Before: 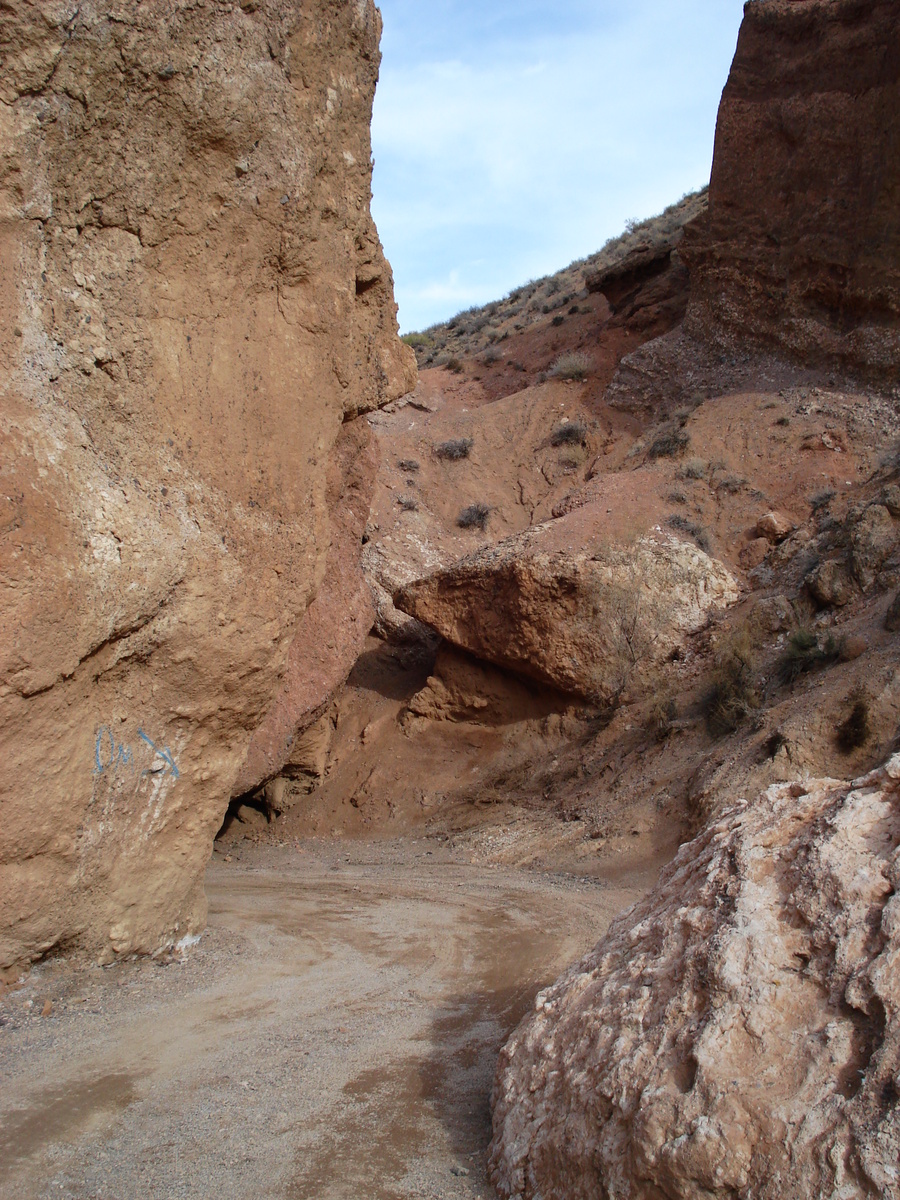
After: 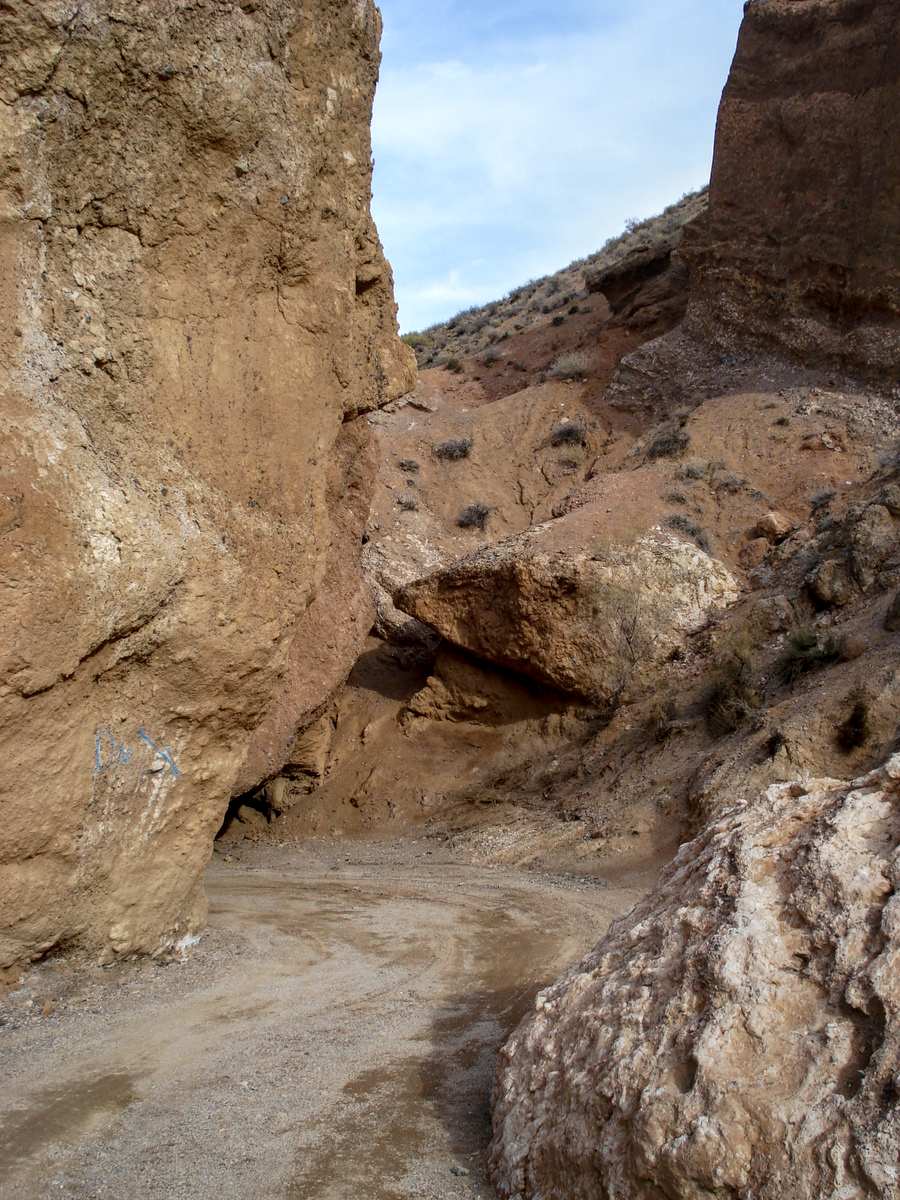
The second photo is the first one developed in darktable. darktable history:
local contrast: detail 130%
color contrast: green-magenta contrast 0.8, blue-yellow contrast 1.1, unbound 0
vibrance: on, module defaults
